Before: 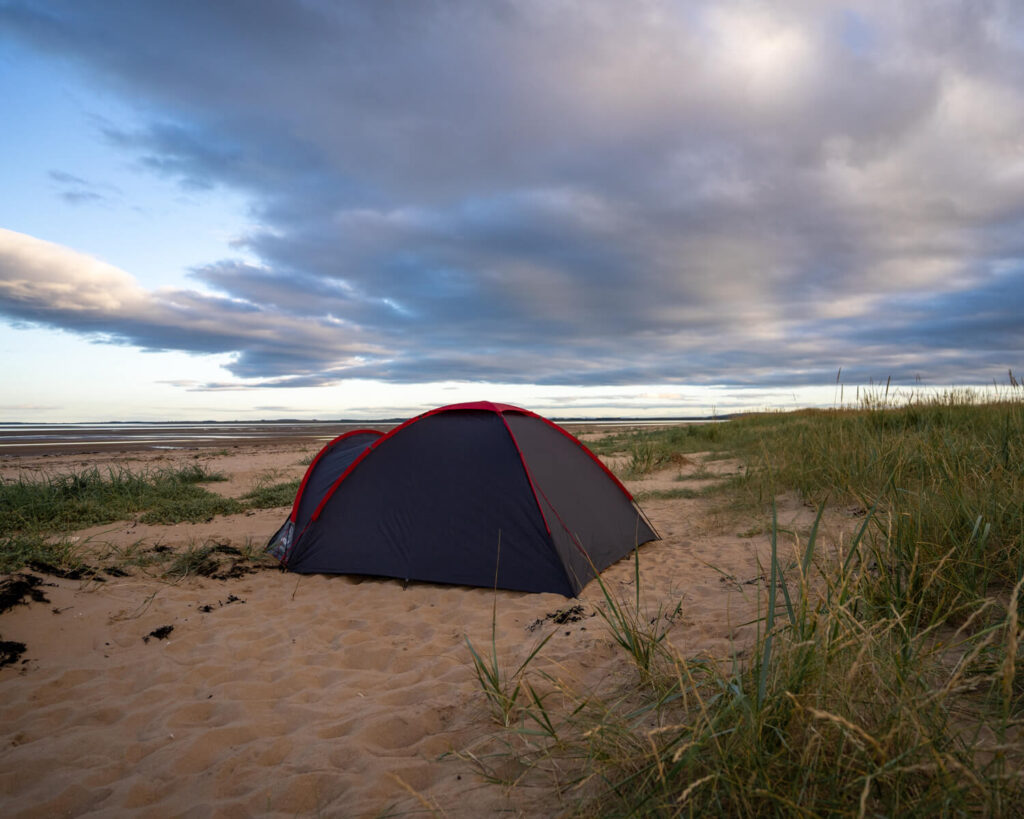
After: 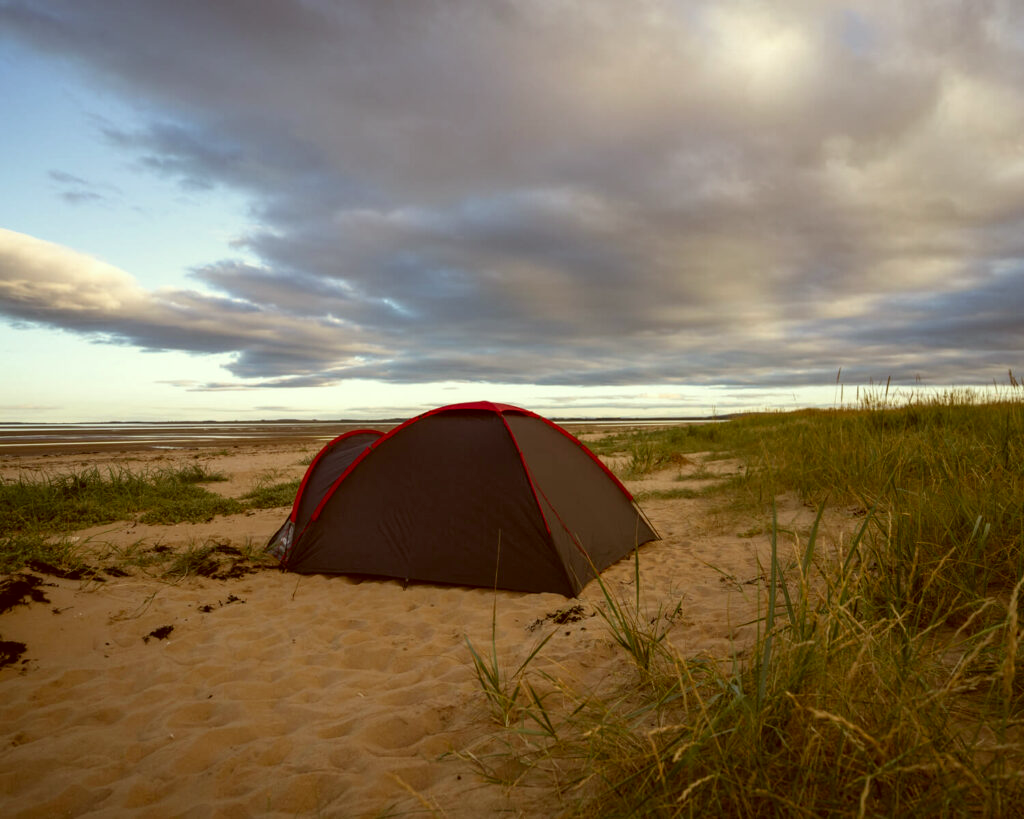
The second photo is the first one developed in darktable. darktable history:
color correction: highlights a* -5.2, highlights b* 9.8, shadows a* 9.73, shadows b* 24.77
